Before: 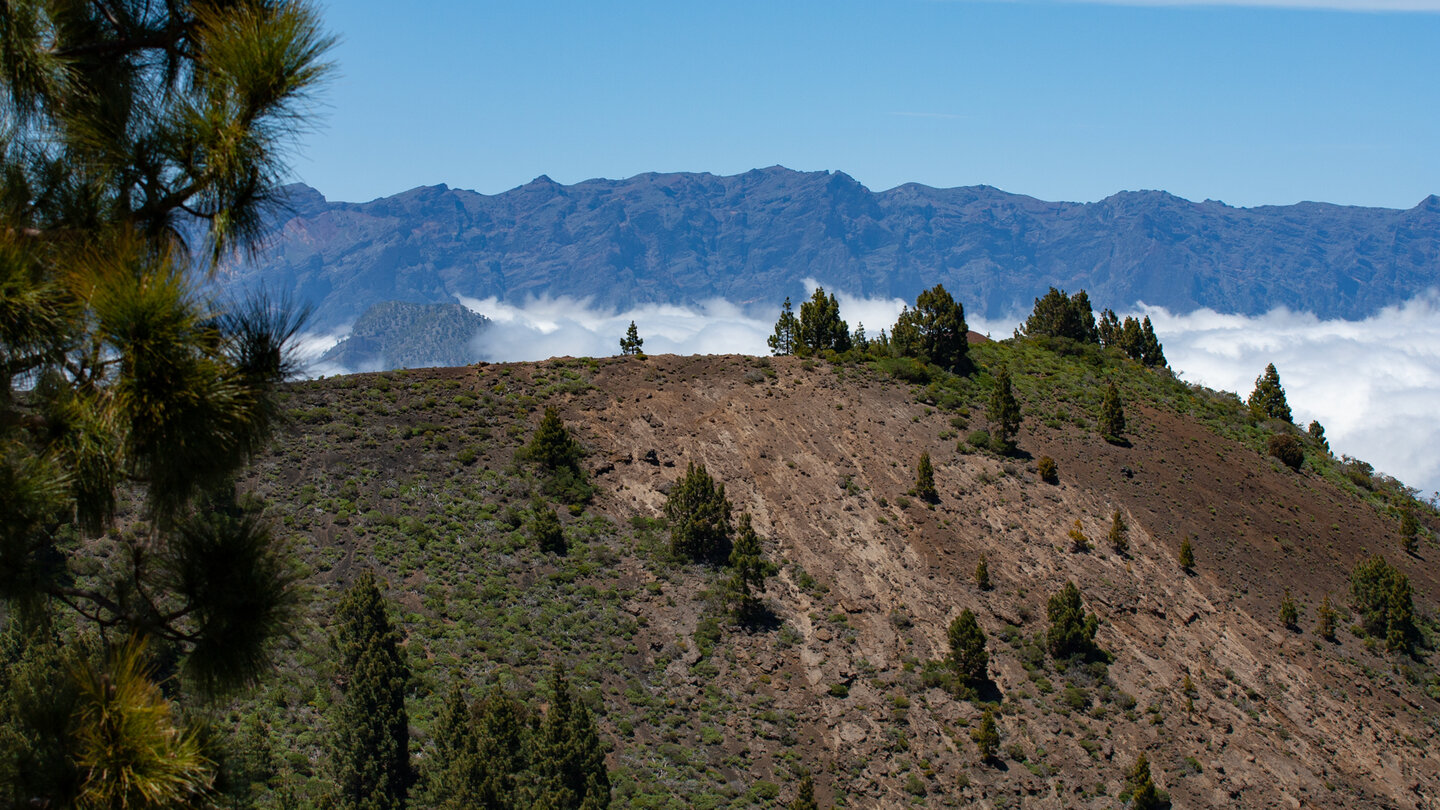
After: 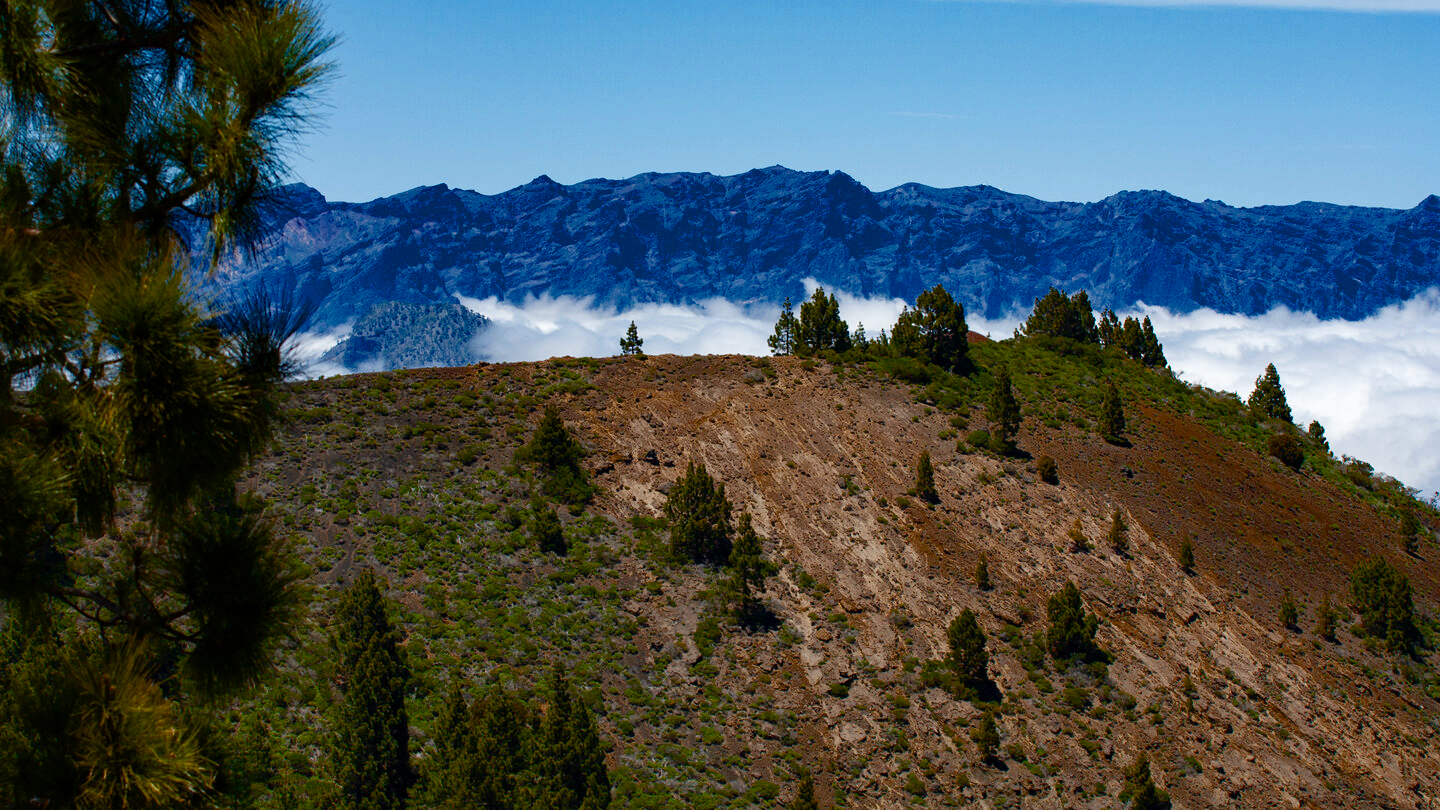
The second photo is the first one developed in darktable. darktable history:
sharpen: radius 2.892, amount 0.871, threshold 47.204
color balance rgb: perceptual saturation grading › global saturation 46.2%, perceptual saturation grading › highlights -50.434%, perceptual saturation grading › shadows 30.686%, perceptual brilliance grading › highlights 2.479%, saturation formula JzAzBz (2021)
